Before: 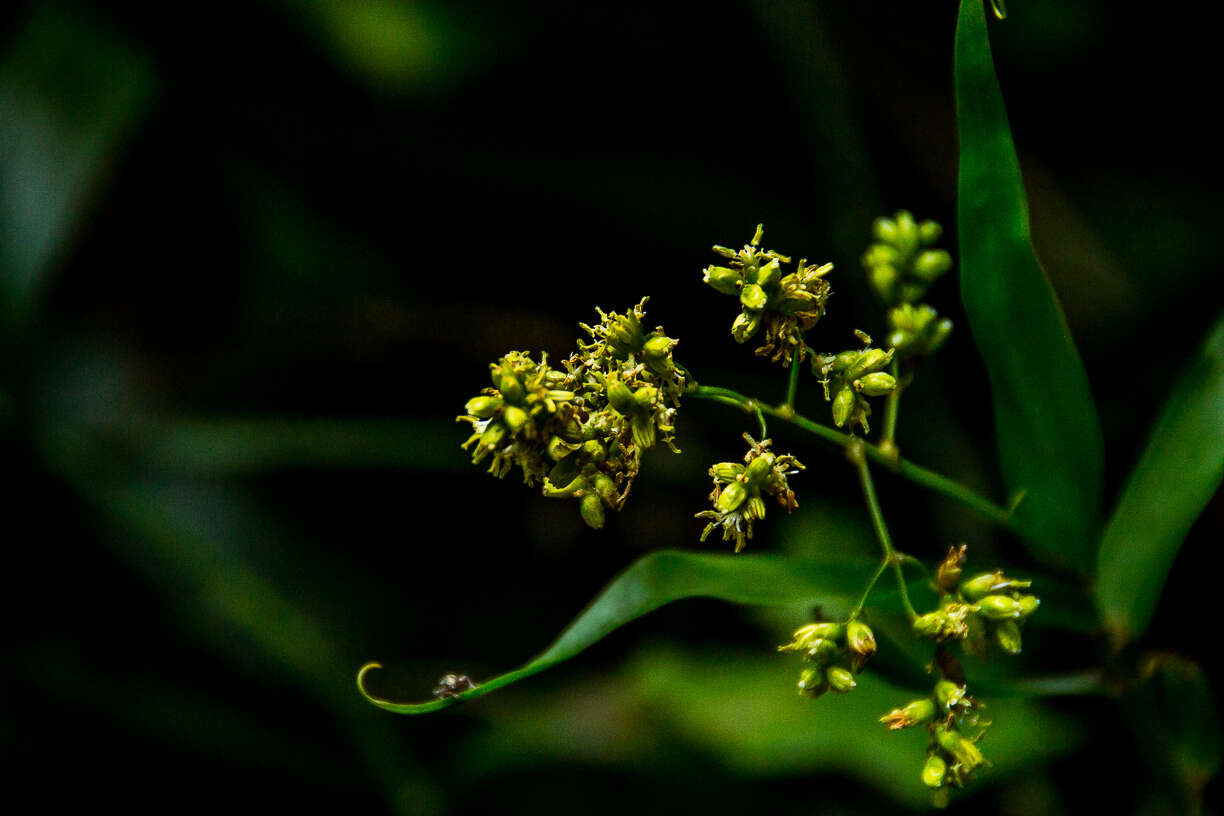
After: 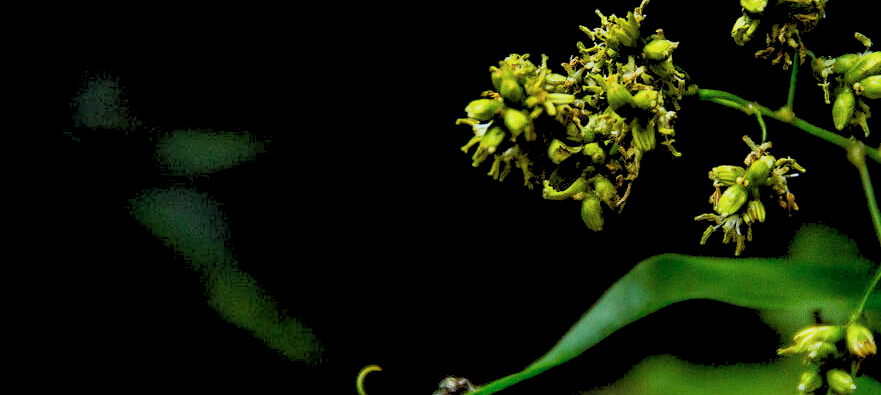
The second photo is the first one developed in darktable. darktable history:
crop: top 36.498%, right 27.964%, bottom 14.995%
color calibration: illuminant as shot in camera, x 0.358, y 0.373, temperature 4628.91 K
rgb levels: preserve colors sum RGB, levels [[0.038, 0.433, 0.934], [0, 0.5, 1], [0, 0.5, 1]]
color correction: highlights a* -4.73, highlights b* 5.06, saturation 0.97
